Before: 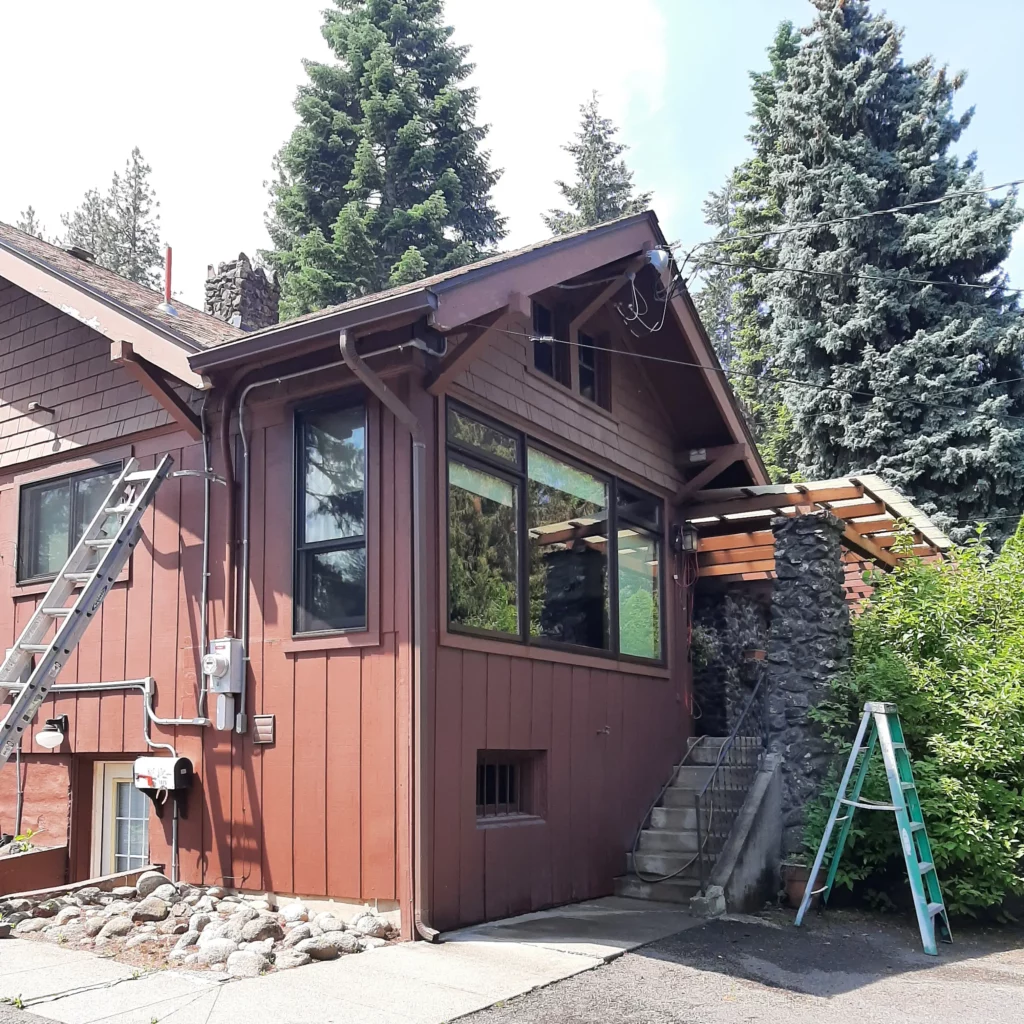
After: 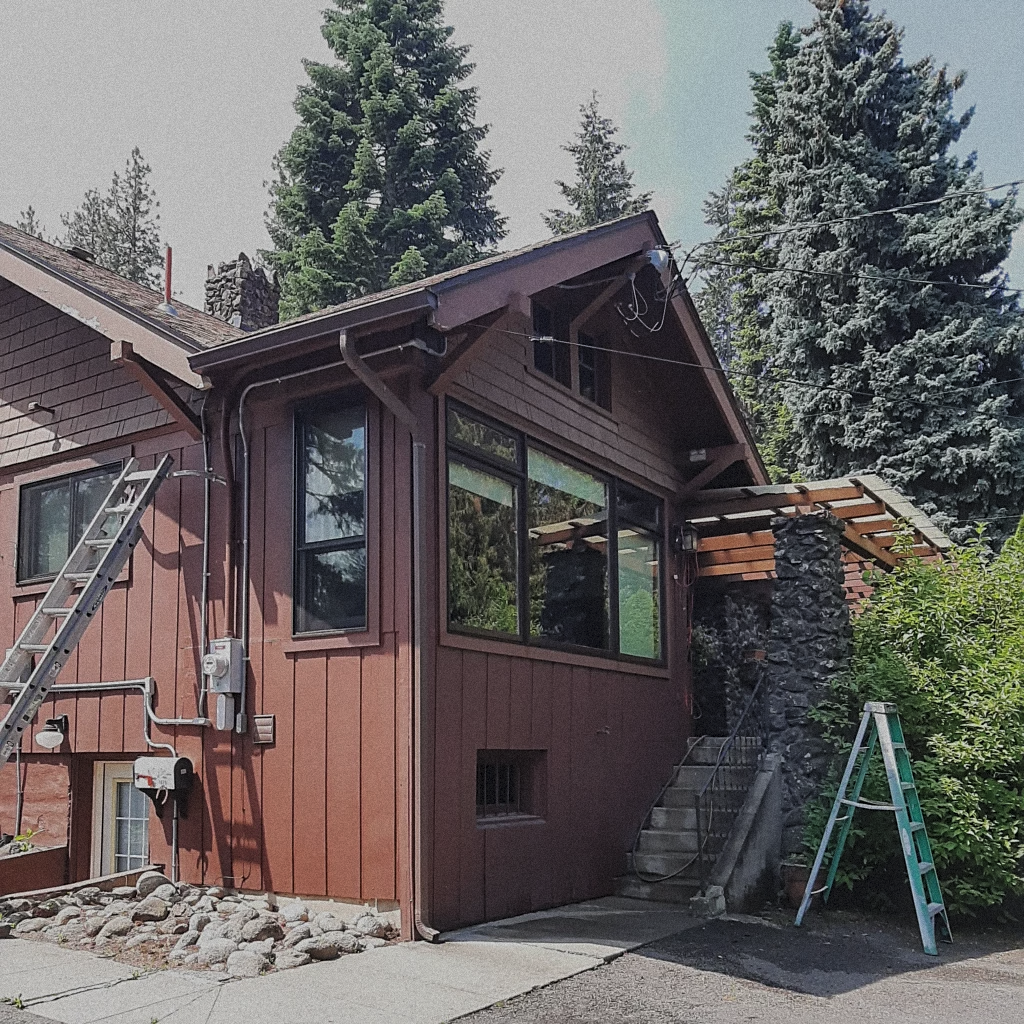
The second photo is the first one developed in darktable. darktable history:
local contrast: on, module defaults
grain: mid-tones bias 0%
exposure: black level correction -0.016, exposure -1.018 EV, compensate highlight preservation false
sharpen: on, module defaults
